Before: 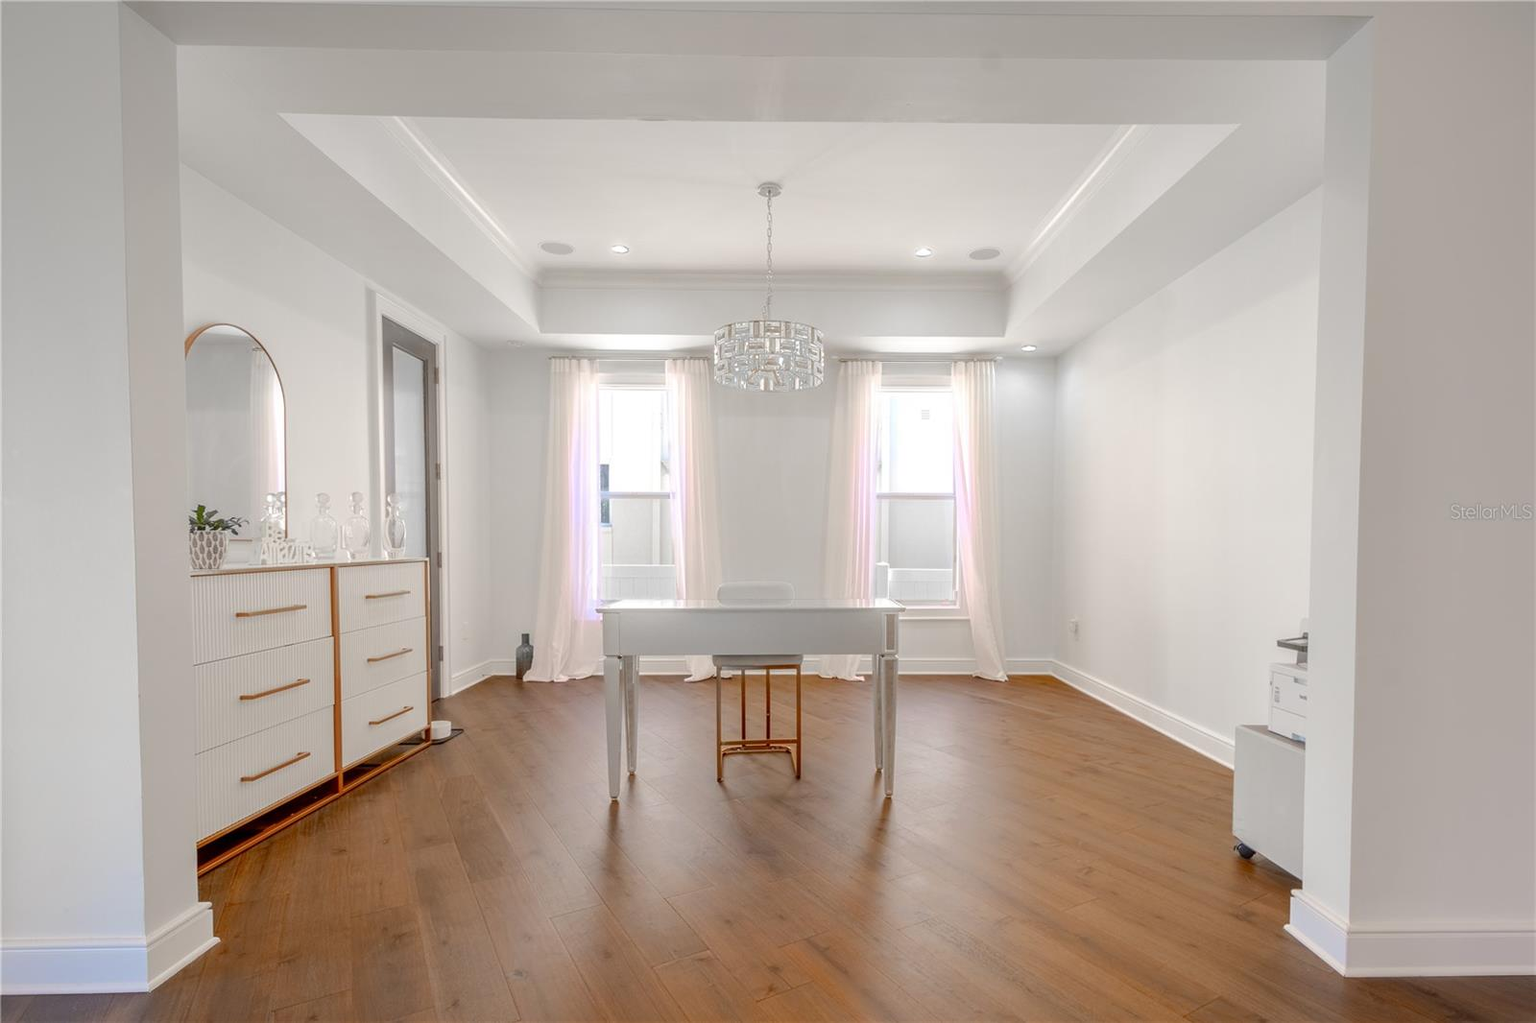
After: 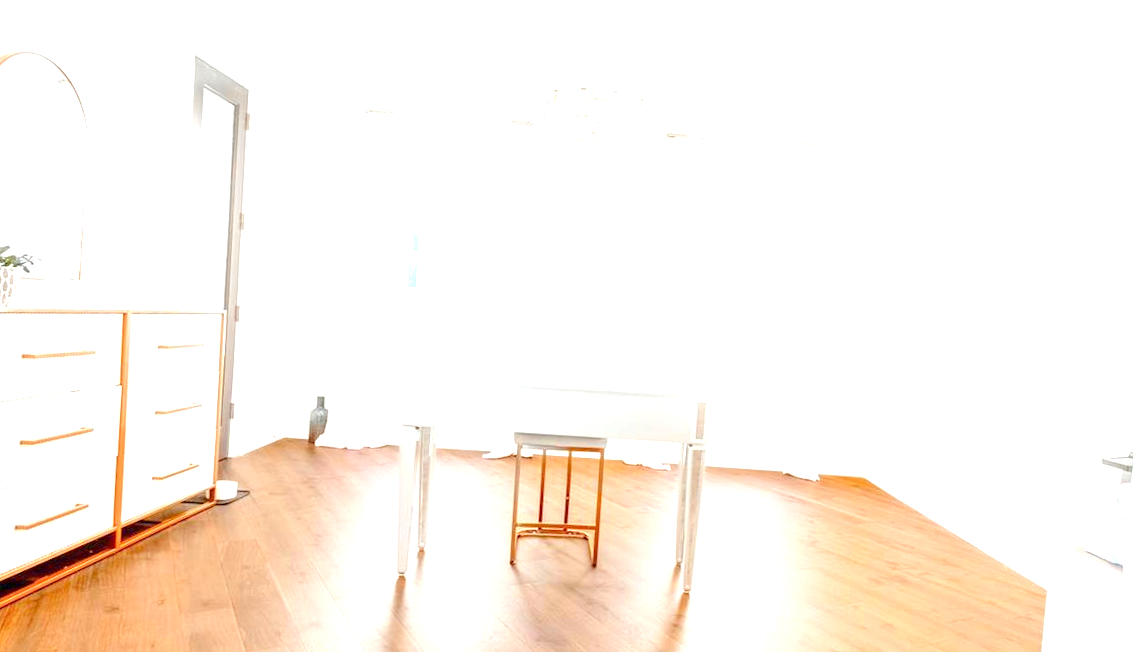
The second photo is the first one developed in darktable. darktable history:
crop and rotate: angle -3.99°, left 9.927%, top 20.375%, right 11.99%, bottom 12.146%
tone equalizer: -8 EV 0.992 EV, -7 EV 0.962 EV, -6 EV 0.996 EV, -5 EV 1.02 EV, -4 EV 1.02 EV, -3 EV 0.718 EV, -2 EV 0.523 EV, -1 EV 0.226 EV, edges refinement/feathering 500, mask exposure compensation -1.57 EV, preserve details no
local contrast: highlights 107%, shadows 101%, detail 119%, midtone range 0.2
color correction: highlights a* -2.88, highlights b* -1.9, shadows a* 1.97, shadows b* 2.94
exposure: black level correction 0, exposure 1.472 EV, compensate highlight preservation false
